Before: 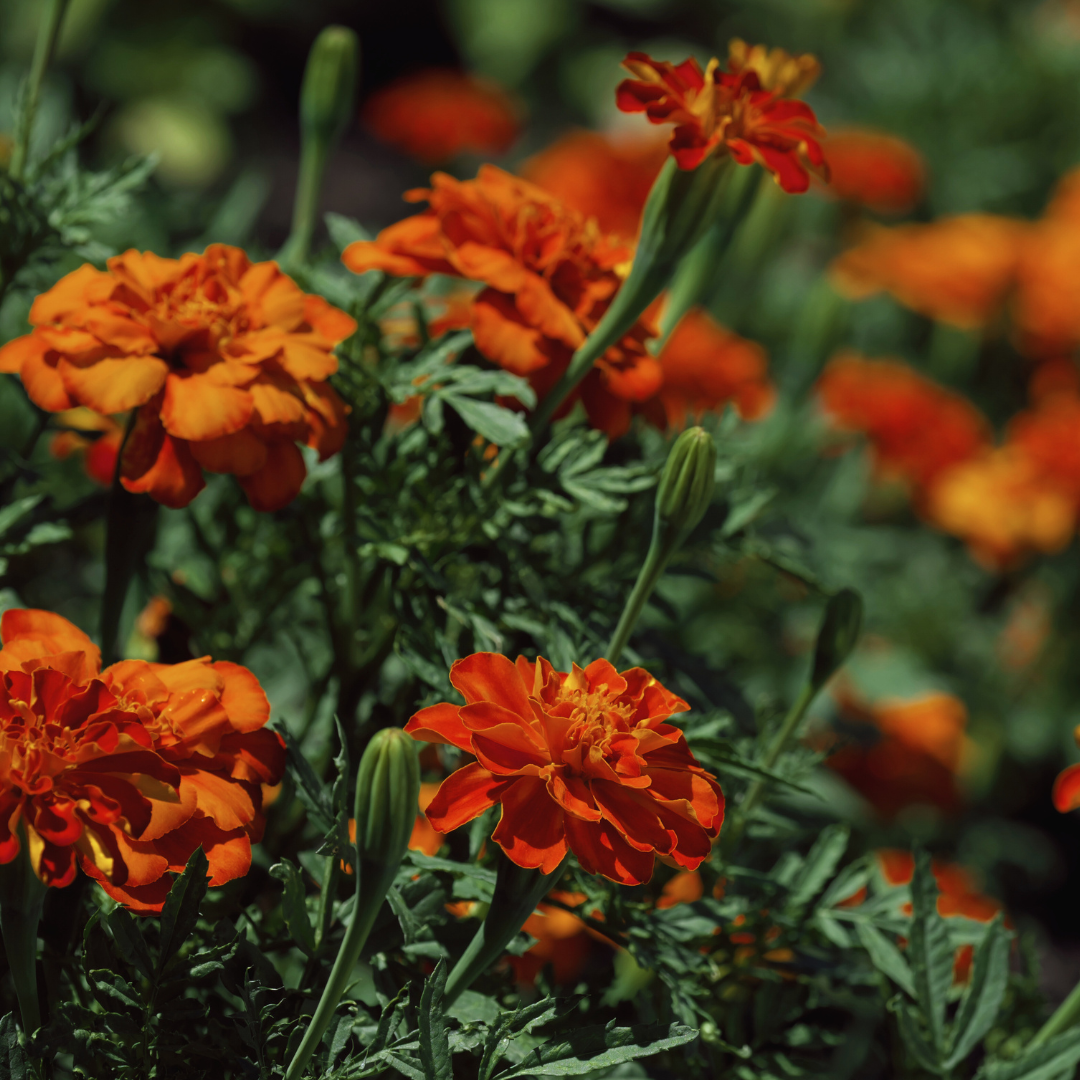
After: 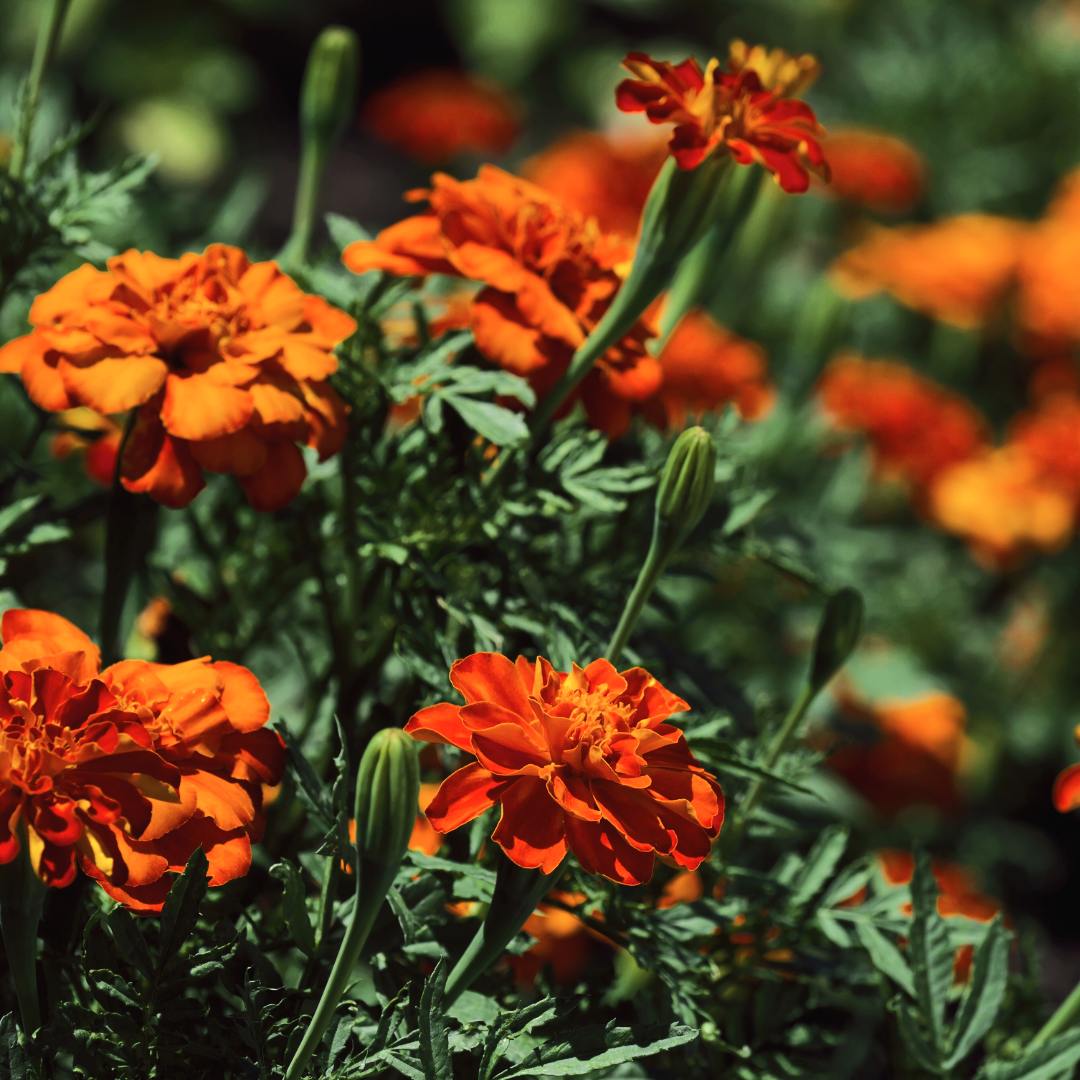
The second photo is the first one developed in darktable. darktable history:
rgb curve: curves: ch0 [(0, 0) (0.284, 0.292) (0.505, 0.644) (1, 1)]; ch1 [(0, 0) (0.284, 0.292) (0.505, 0.644) (1, 1)]; ch2 [(0, 0) (0.284, 0.292) (0.505, 0.644) (1, 1)], compensate middle gray true
